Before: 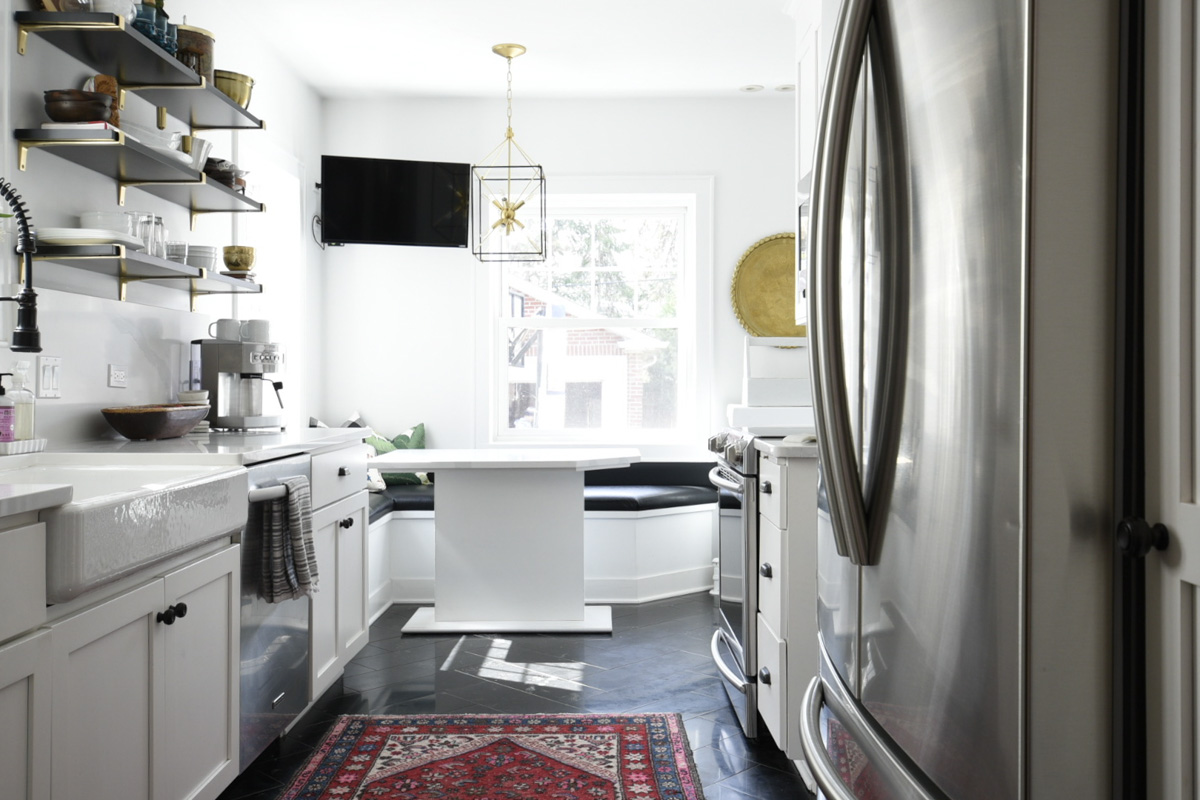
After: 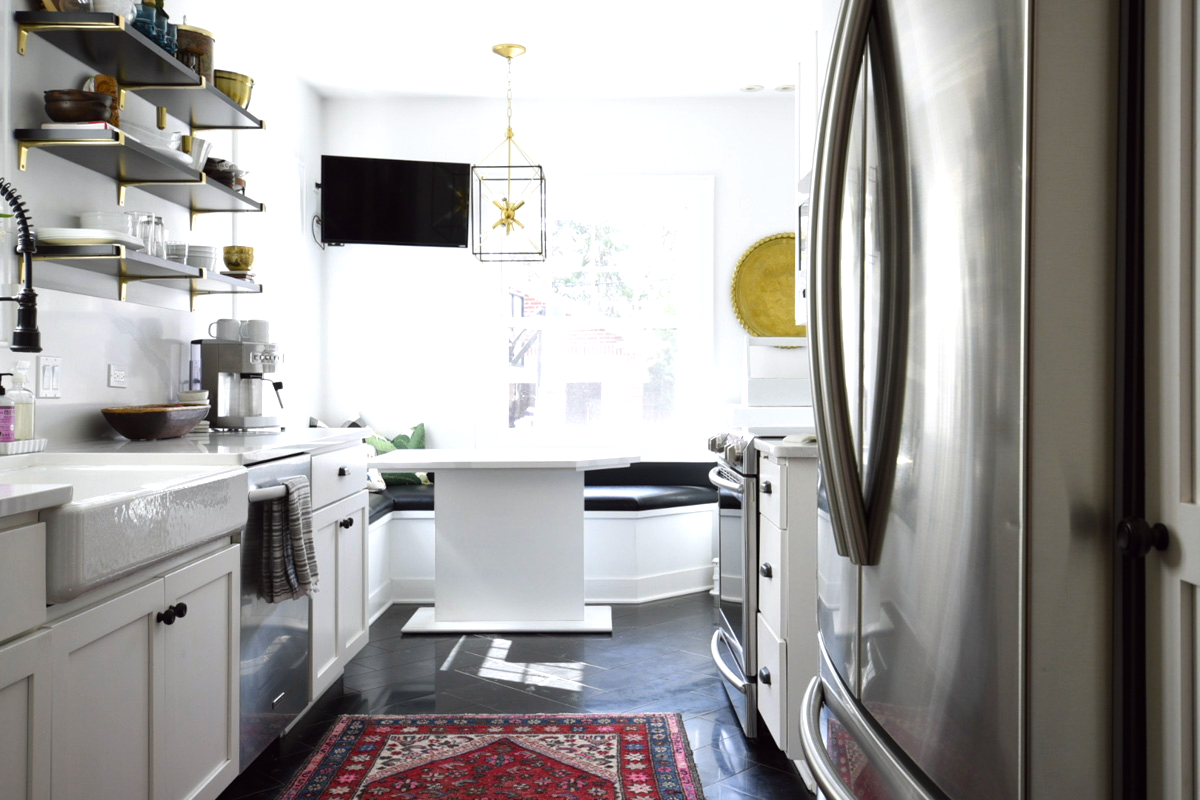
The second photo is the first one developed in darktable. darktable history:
color balance: lift [1, 1.001, 0.999, 1.001], gamma [1, 1.004, 1.007, 0.993], gain [1, 0.991, 0.987, 1.013], contrast 10%, output saturation 120%
exposure: compensate highlight preservation false
